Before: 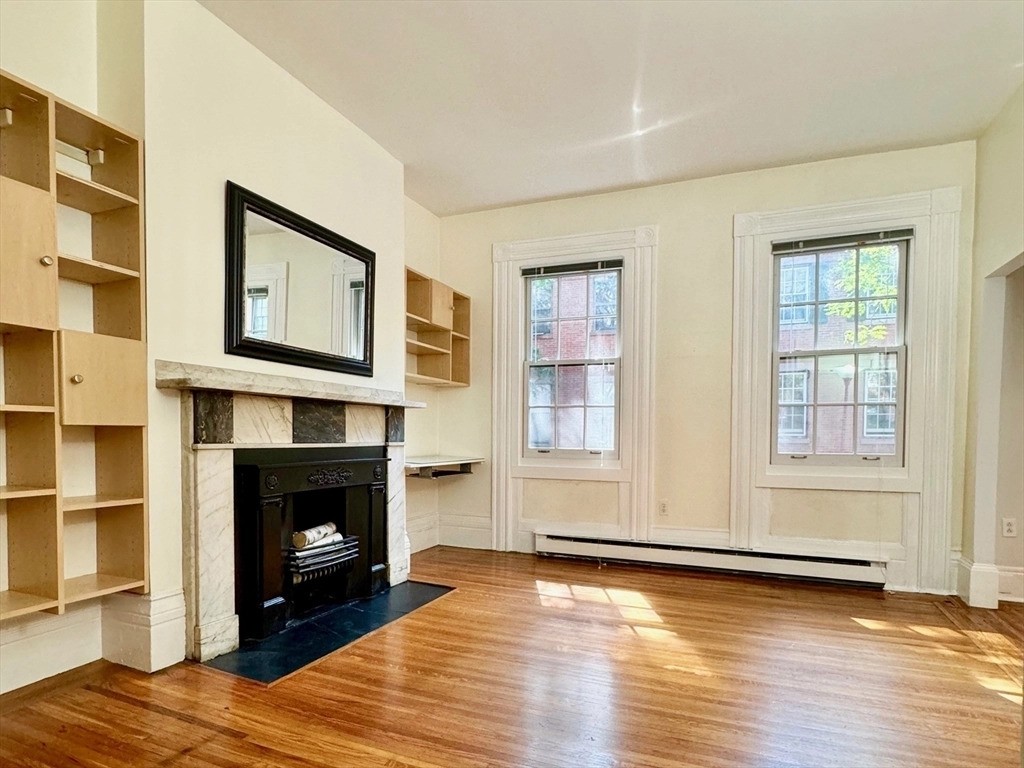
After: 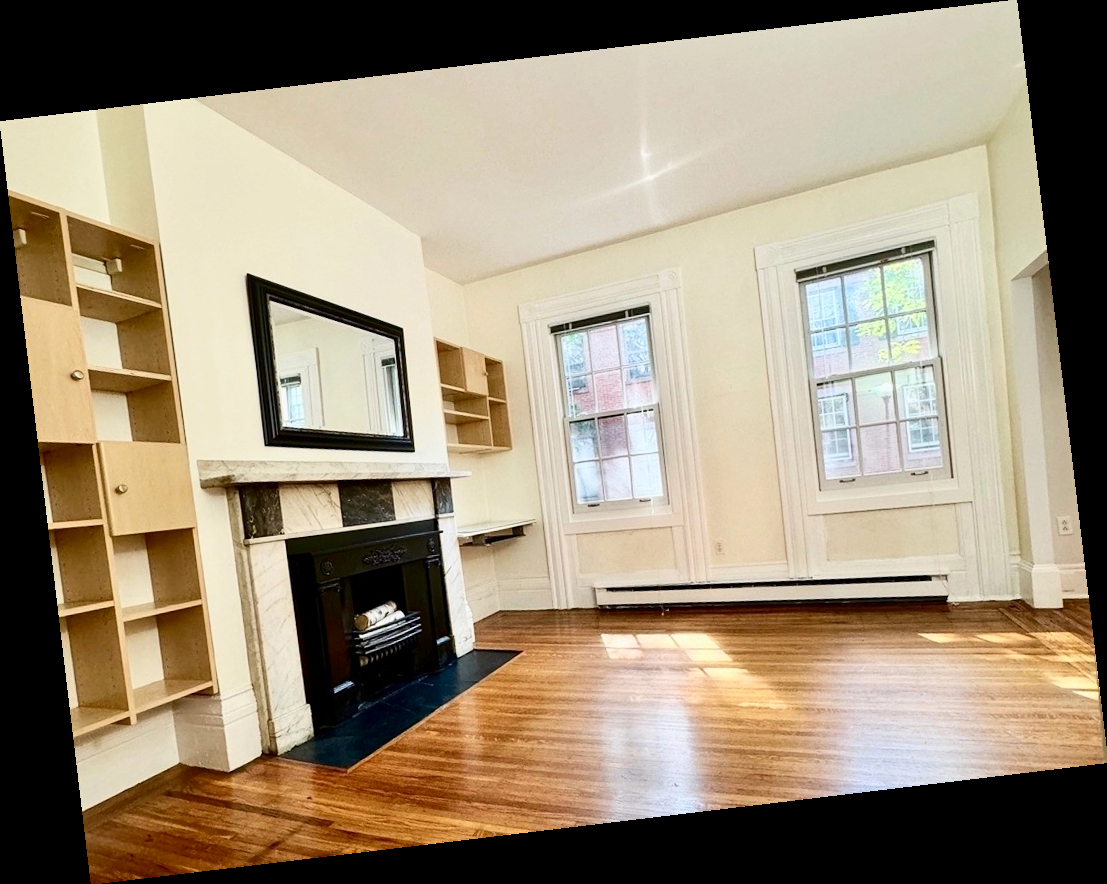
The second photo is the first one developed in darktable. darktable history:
contrast brightness saturation: contrast 0.22
rotate and perspective: rotation -6.83°, automatic cropping off
